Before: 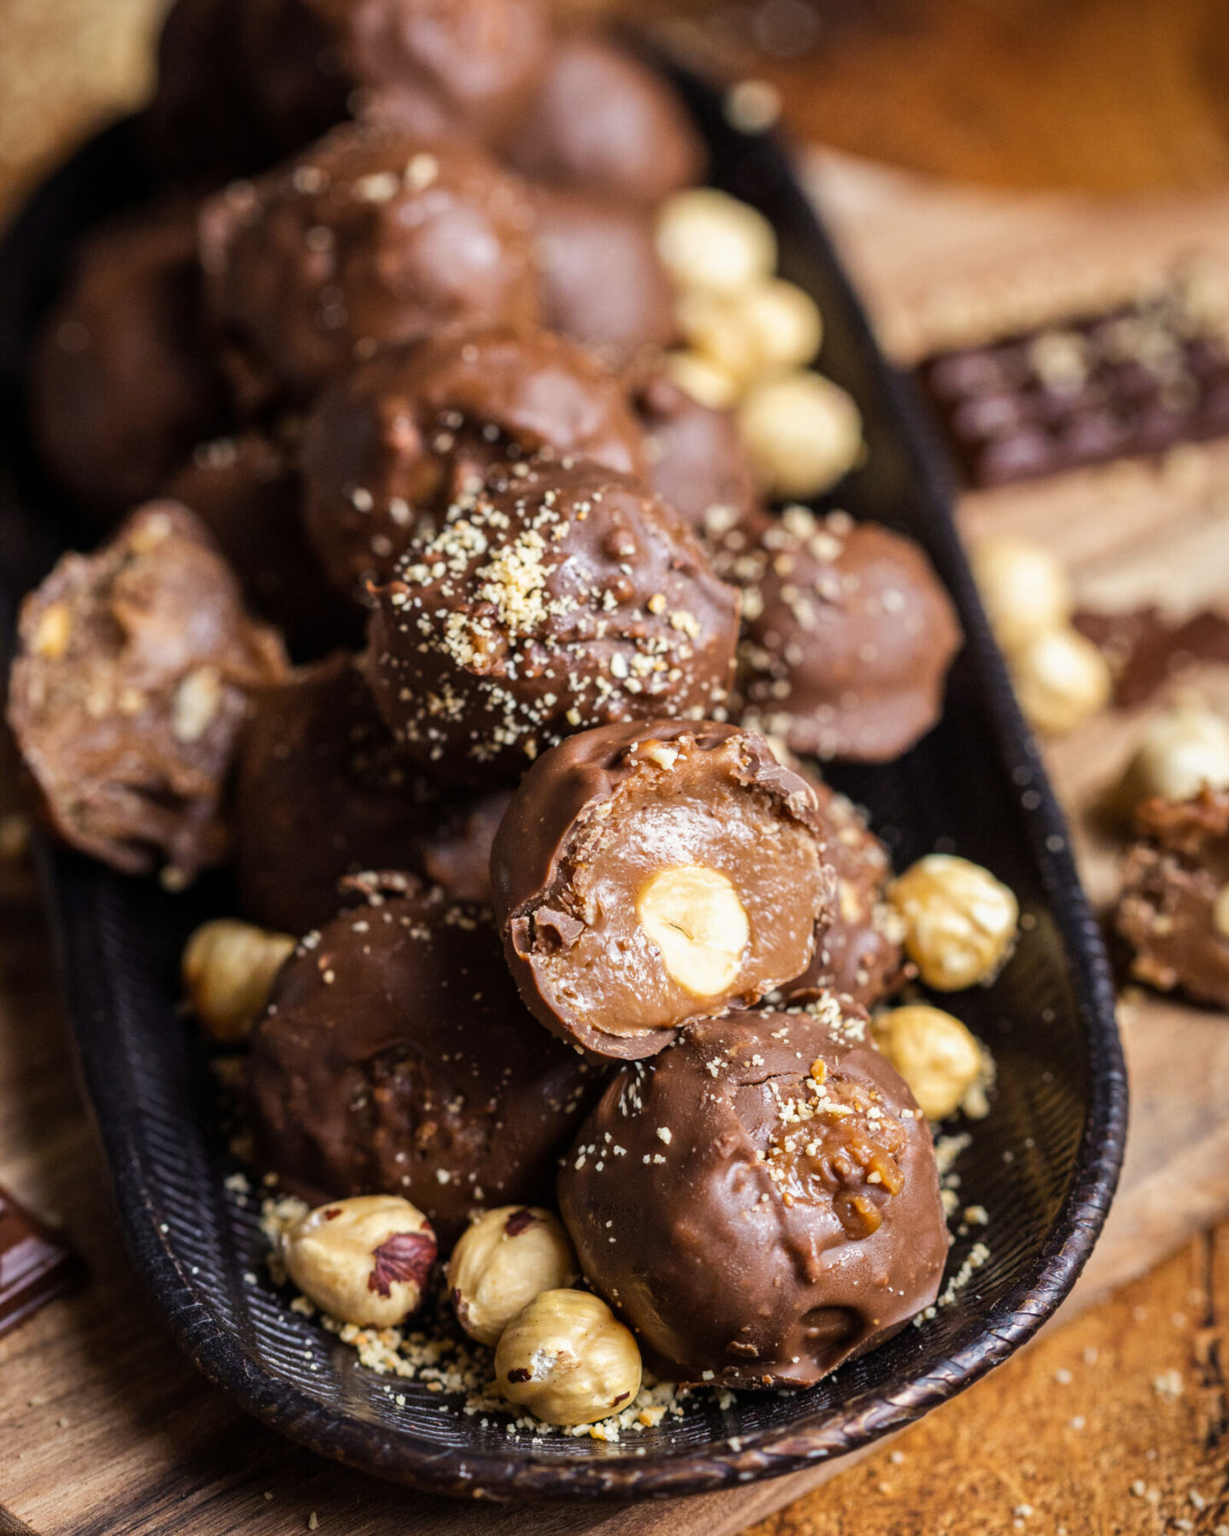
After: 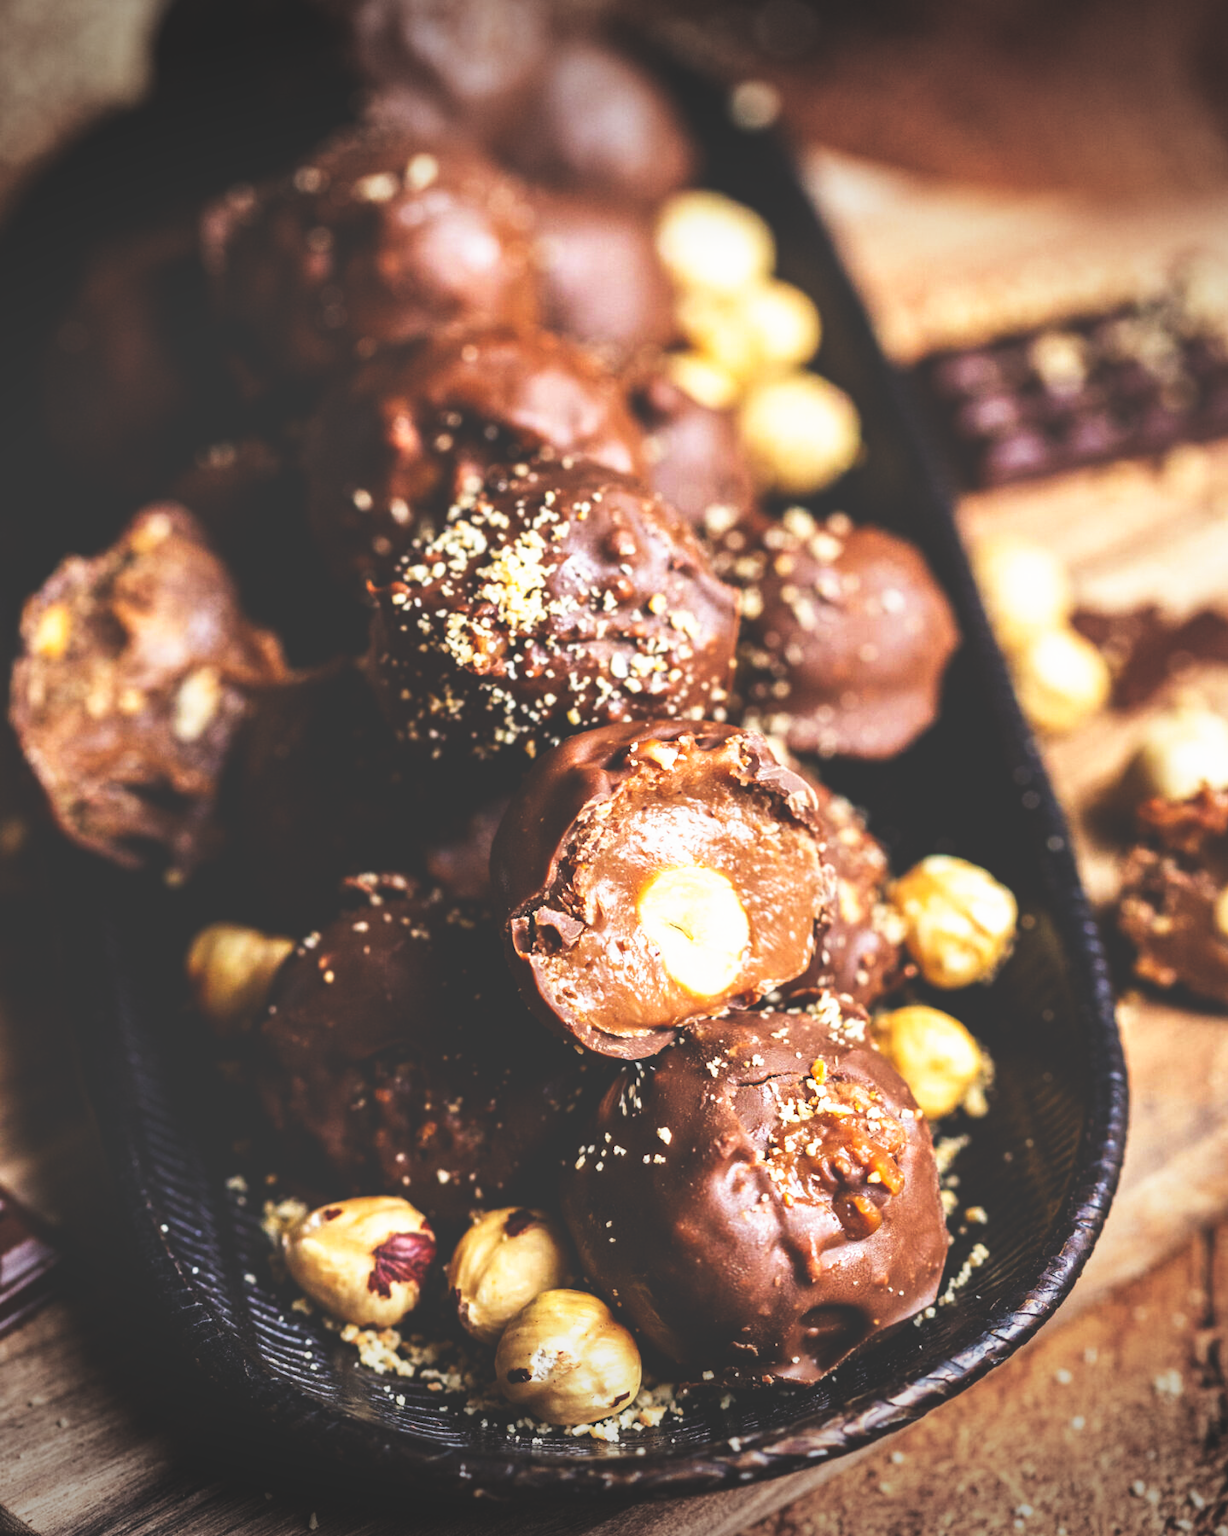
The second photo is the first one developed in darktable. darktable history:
vignetting: fall-off start 100.23%, width/height ratio 1.325
base curve: curves: ch0 [(0, 0.036) (0.007, 0.037) (0.604, 0.887) (1, 1)], preserve colors none
